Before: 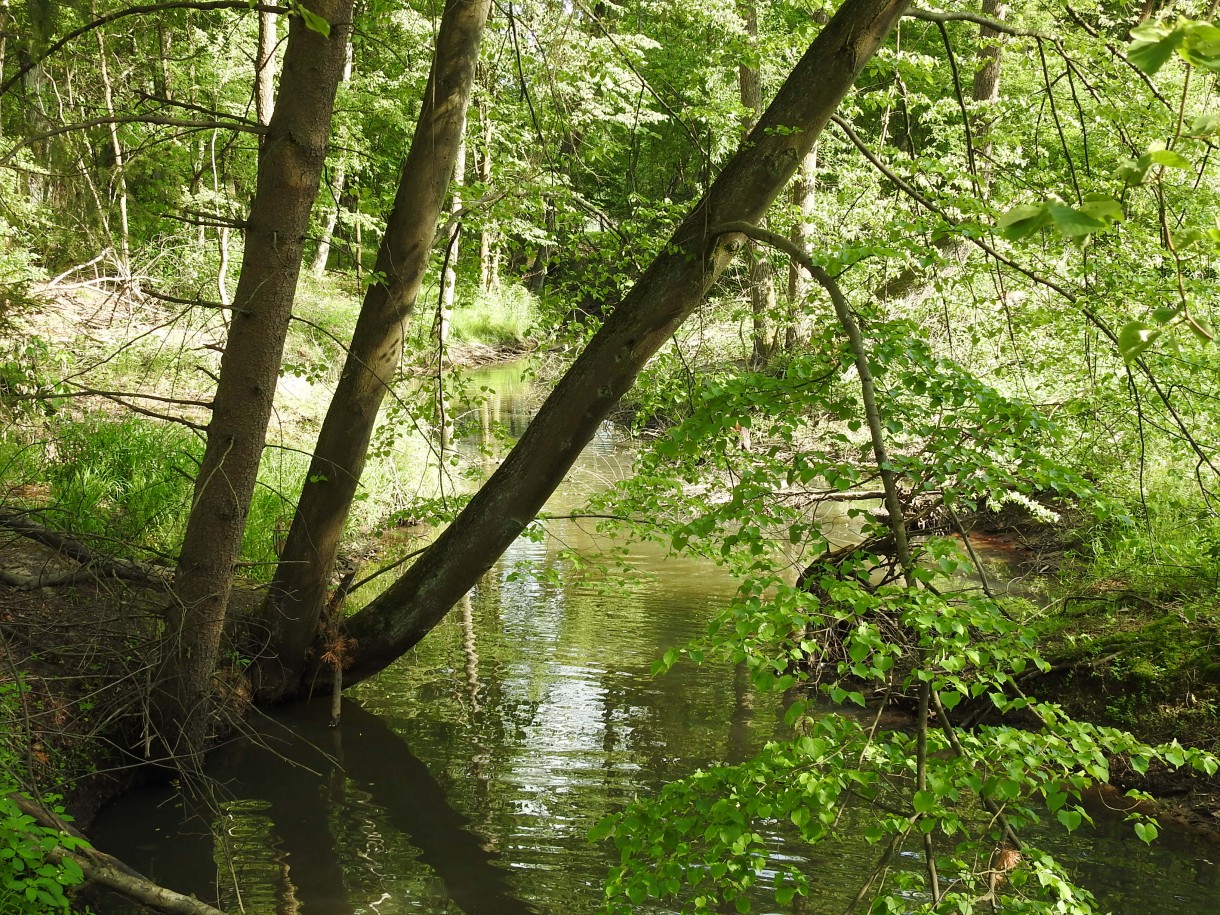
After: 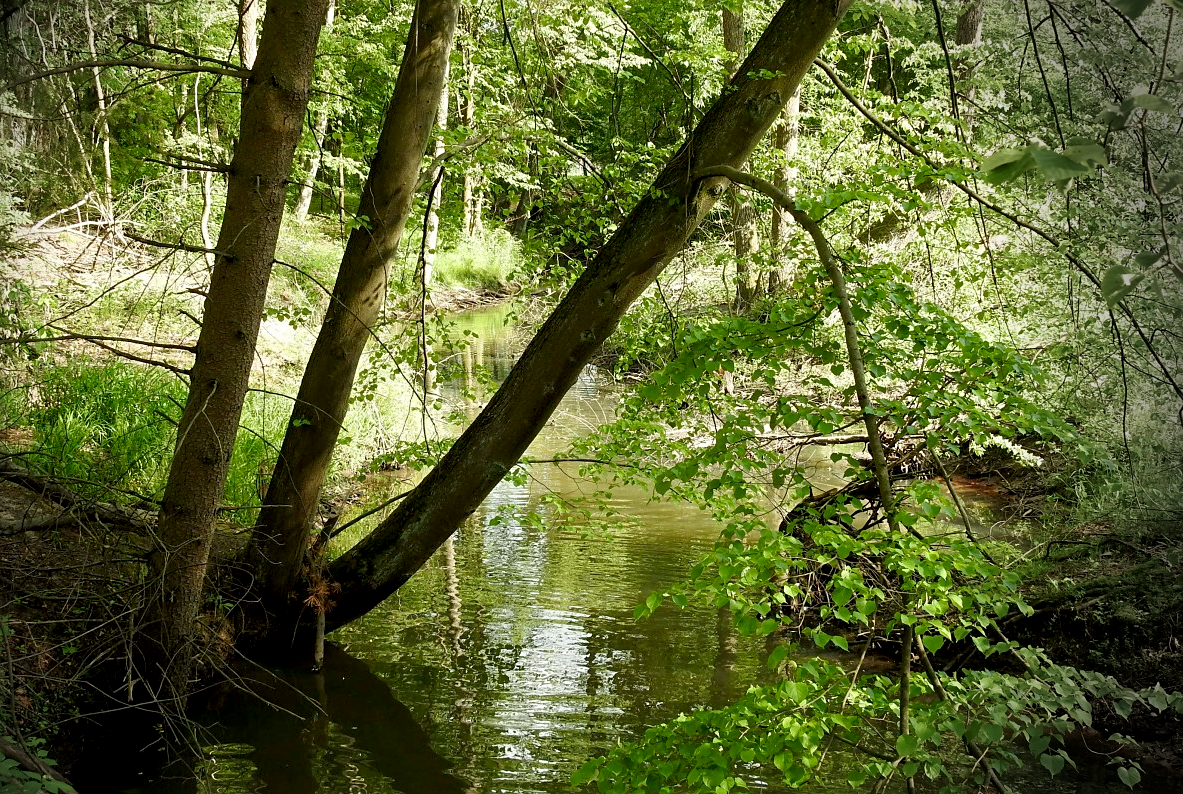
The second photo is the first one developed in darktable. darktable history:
crop: left 1.429%, top 6.185%, right 1.588%, bottom 7.018%
exposure: black level correction 0.009, compensate highlight preservation false
sharpen: amount 0.216
vignetting: fall-off radius 32.31%, brightness -0.712, saturation -0.48, center (-0.121, -0.002)
